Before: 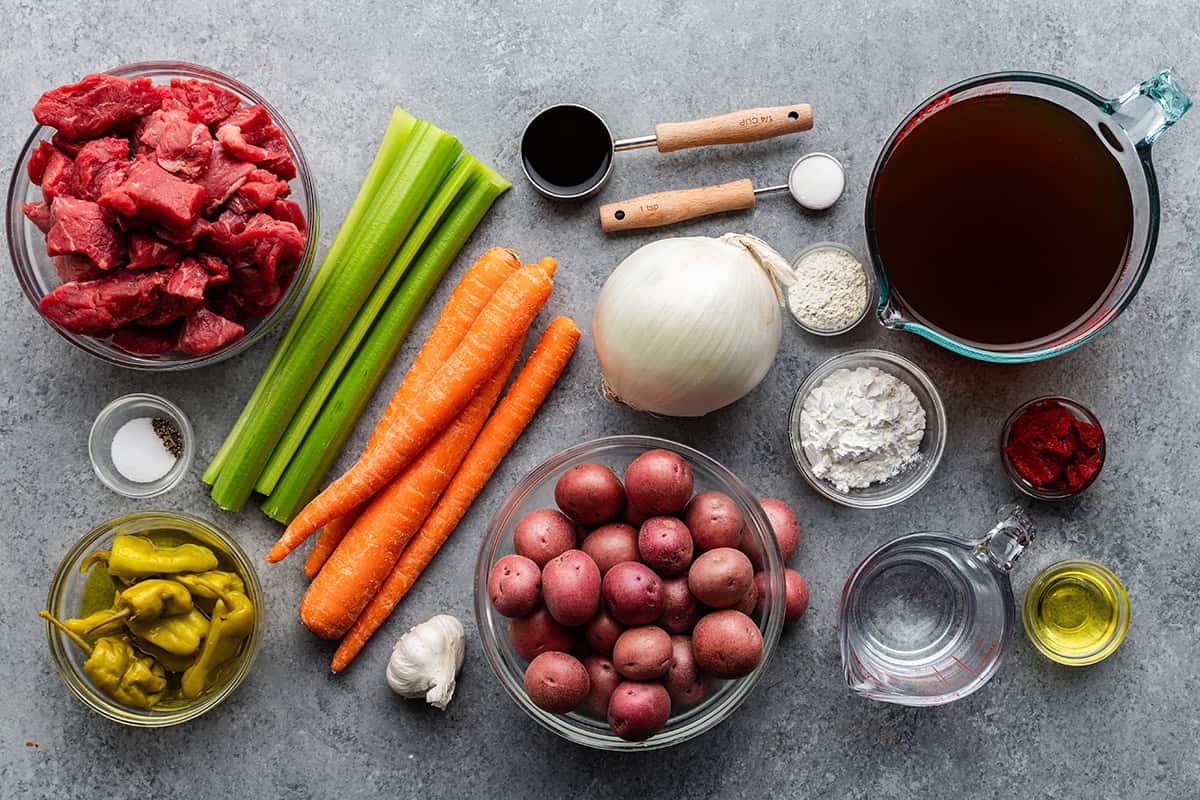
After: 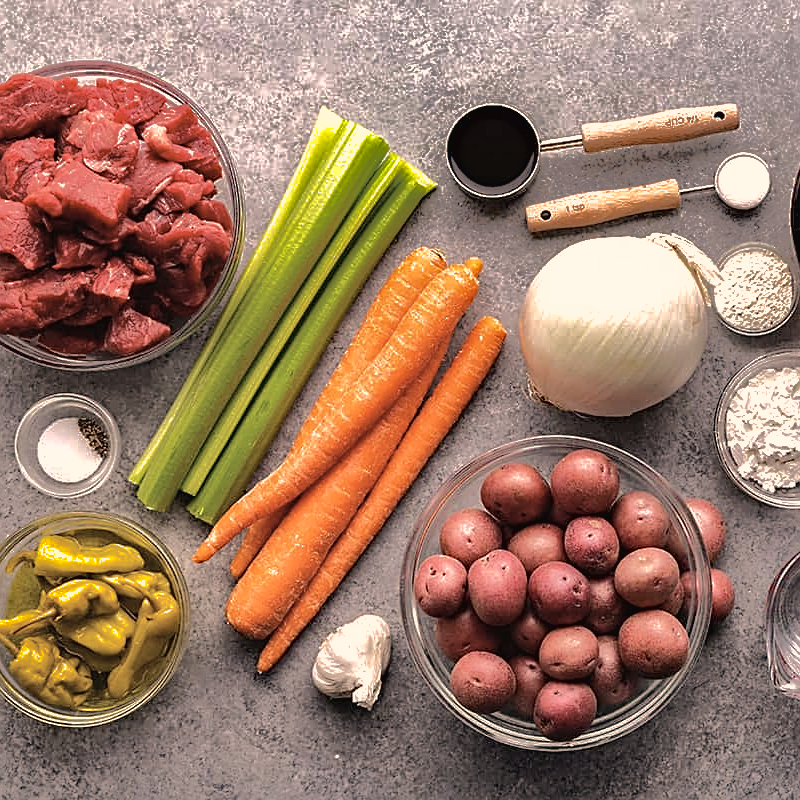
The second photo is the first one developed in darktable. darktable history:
haze removal: compatibility mode true, adaptive false
shadows and highlights: shadows -19.92, highlights -73.67
crop and rotate: left 6.237%, right 27.039%
sharpen: amount 0.494
contrast brightness saturation: contrast -0.051, saturation -0.412
color correction: highlights a* 11.61, highlights b* 12.23
exposure: black level correction 0, exposure 0.691 EV, compensate highlight preservation false
